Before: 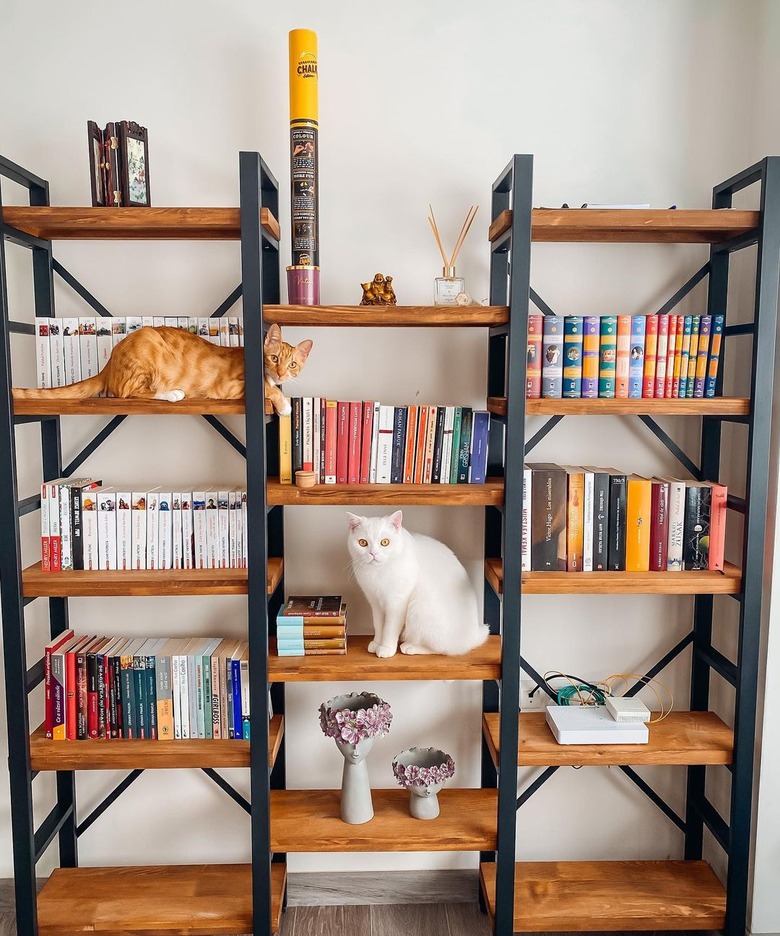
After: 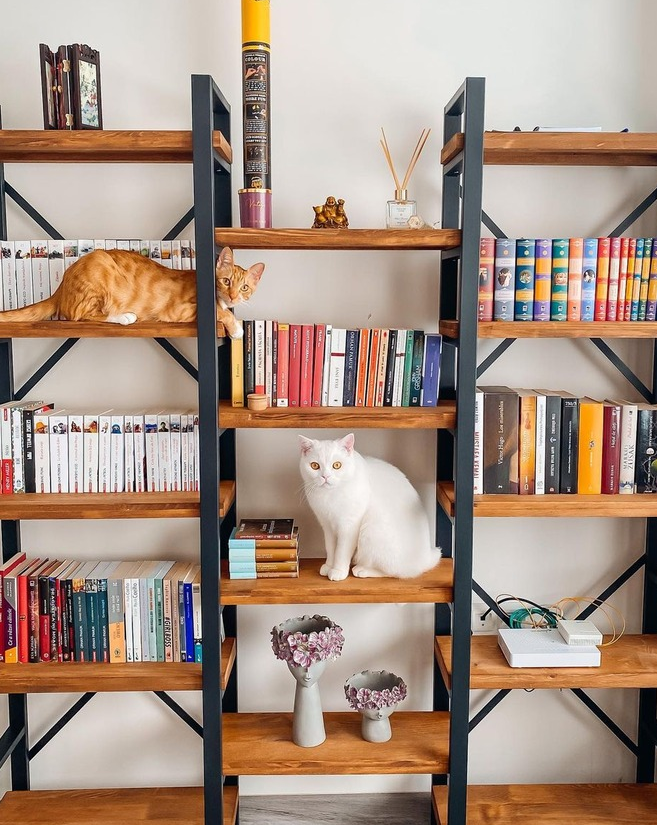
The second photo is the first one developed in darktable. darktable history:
crop: left 6.167%, top 8.229%, right 9.542%, bottom 3.581%
